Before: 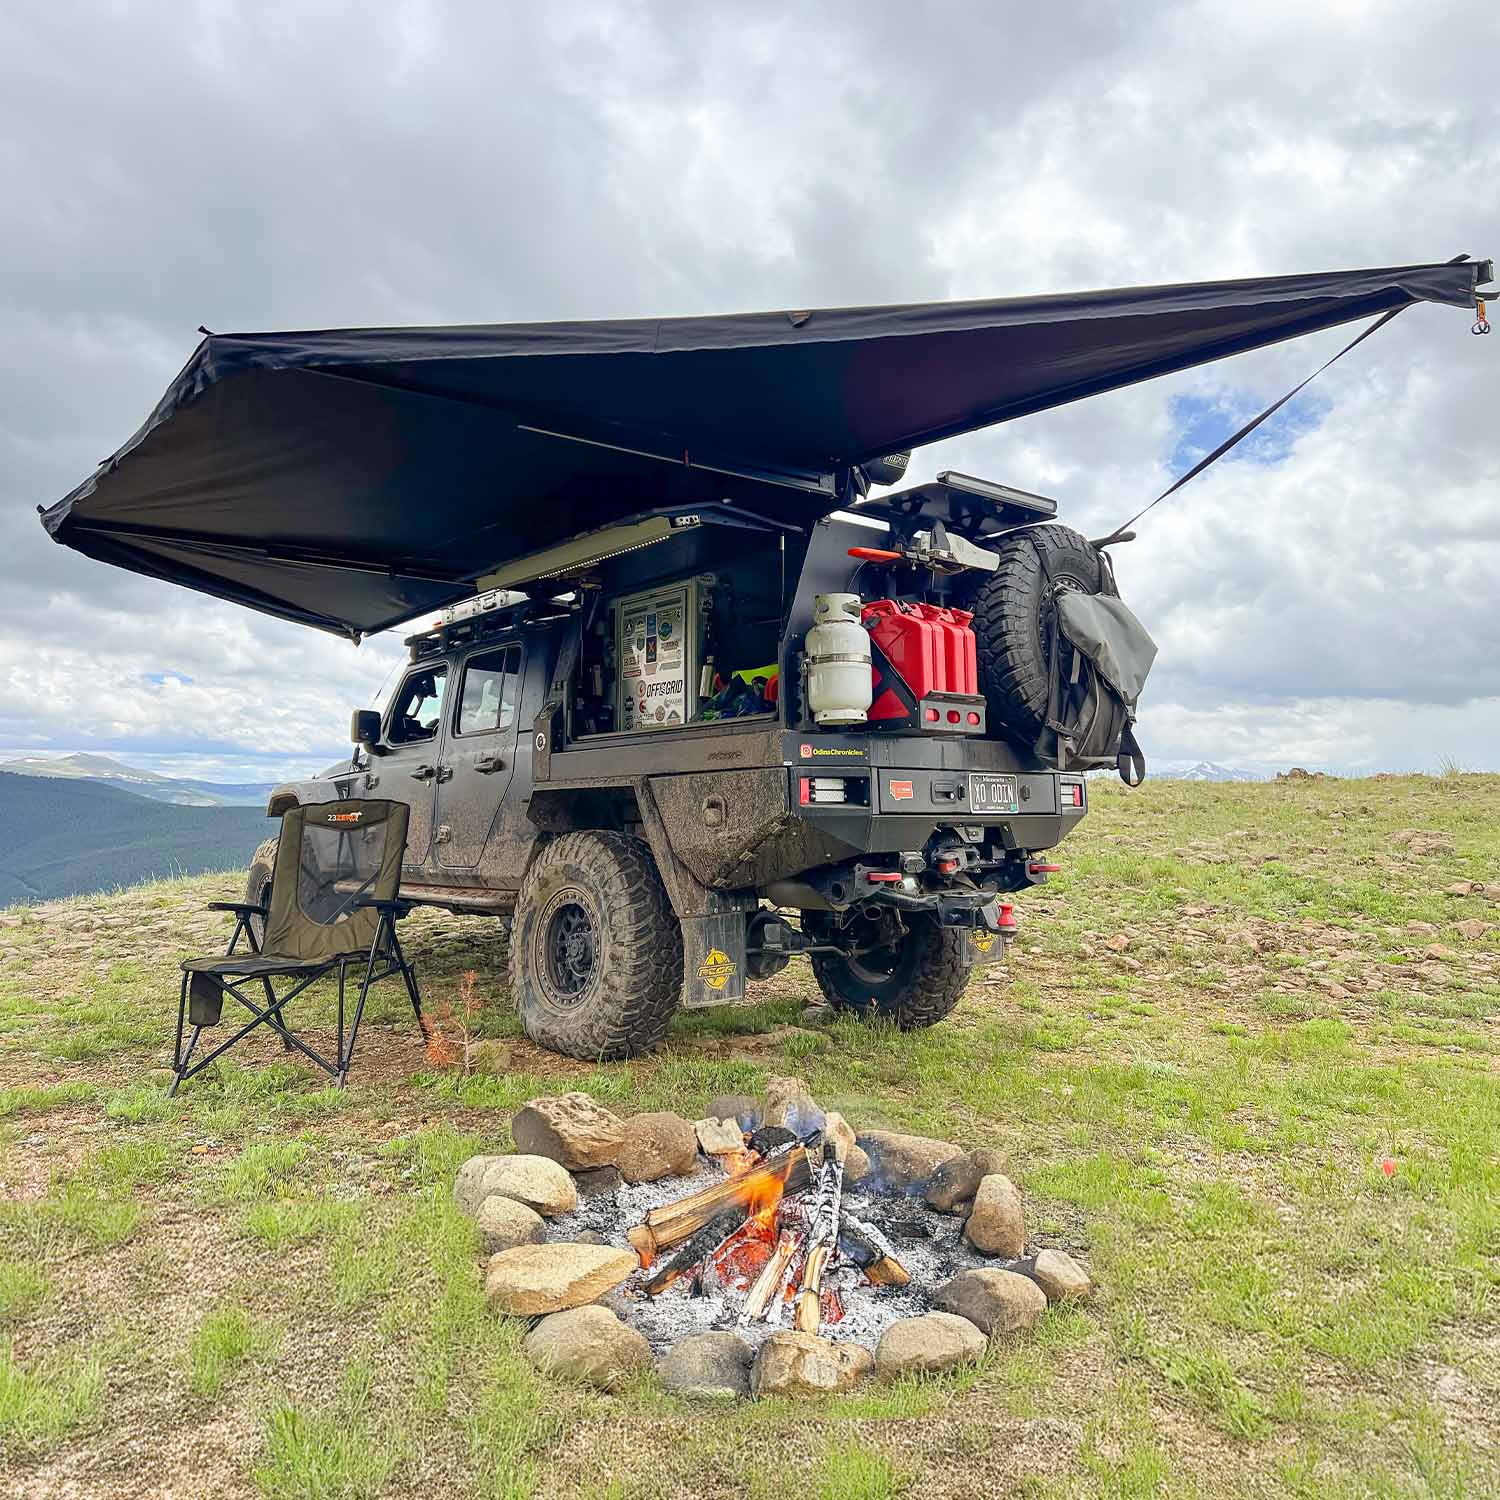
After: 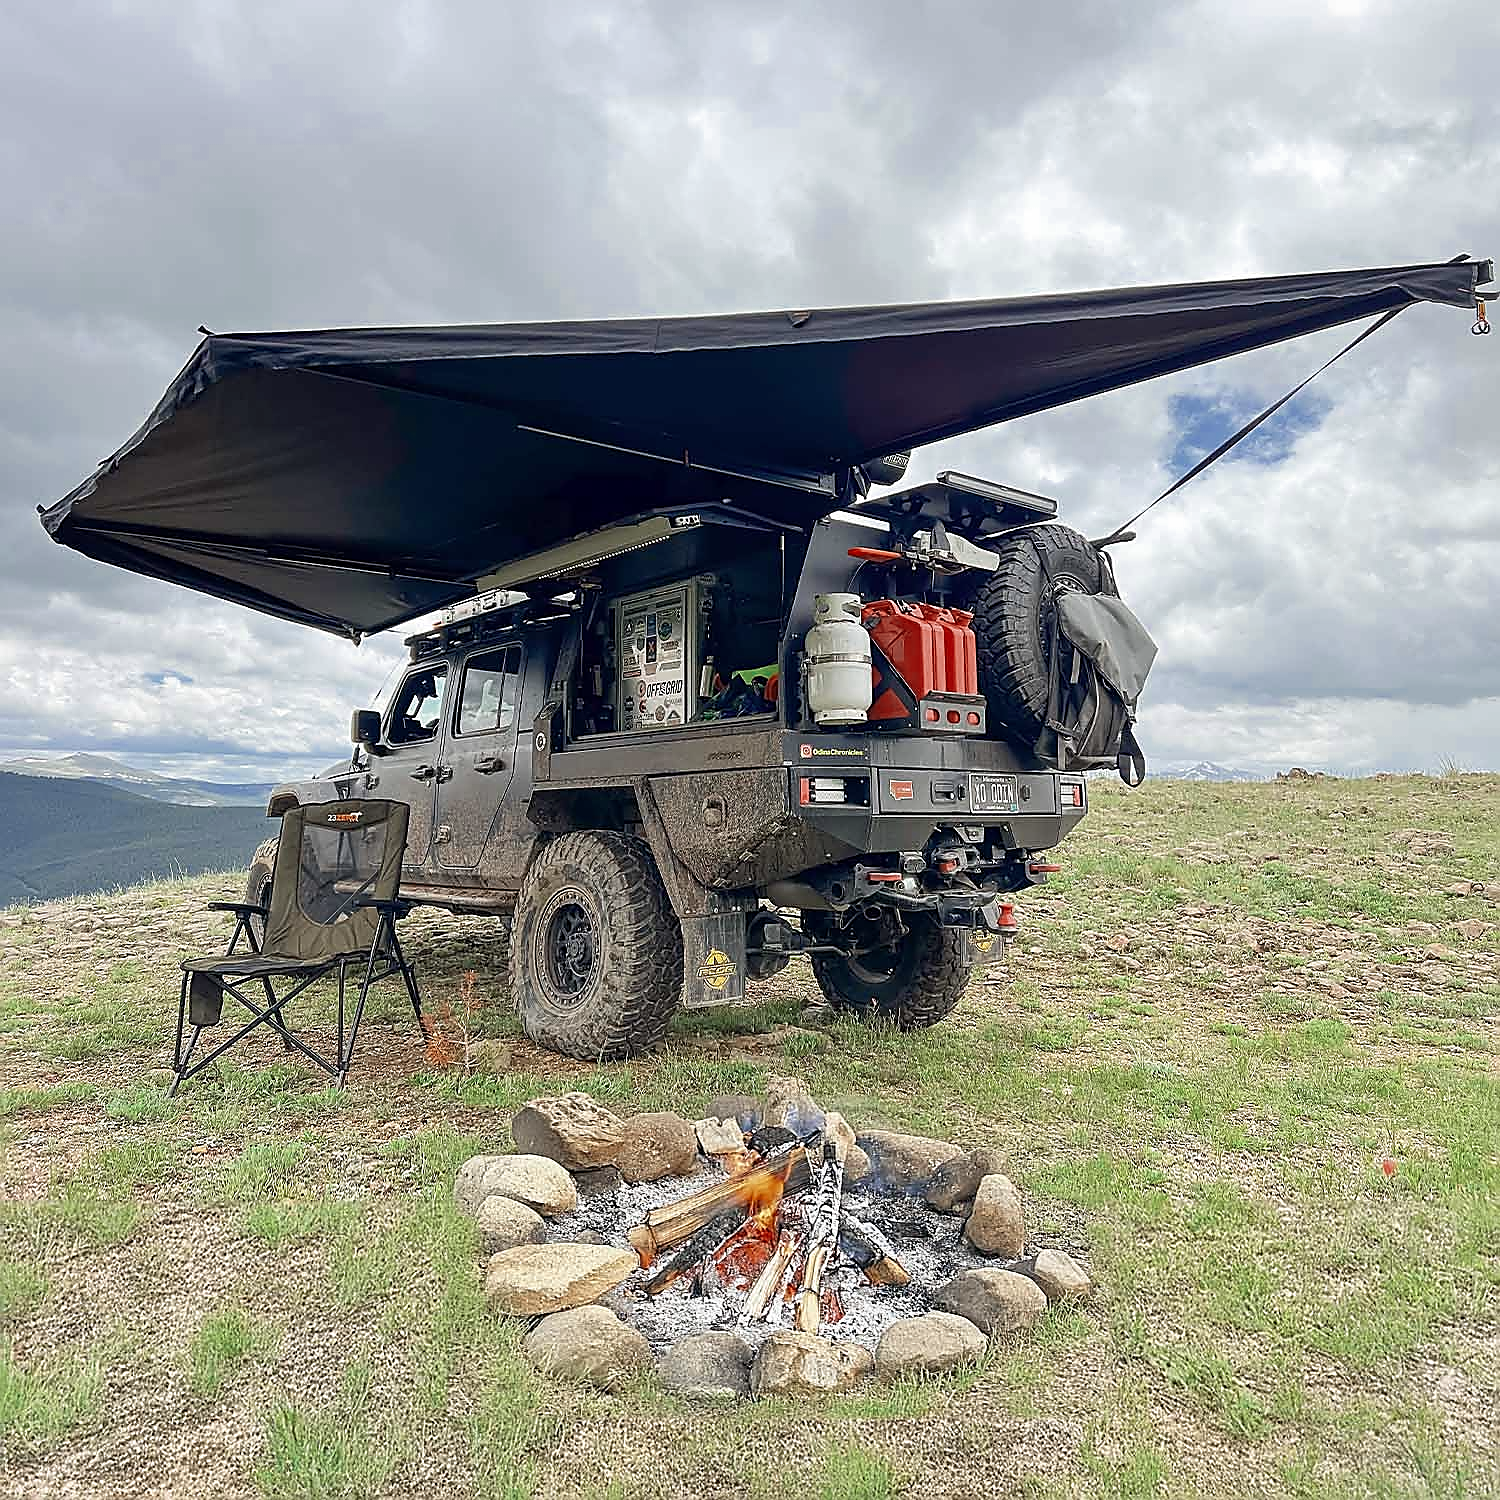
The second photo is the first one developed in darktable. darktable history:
sharpen: radius 1.348, amount 1.256, threshold 0.698
color zones: curves: ch0 [(0, 0.5) (0.125, 0.4) (0.25, 0.5) (0.375, 0.4) (0.5, 0.4) (0.625, 0.35) (0.75, 0.35) (0.875, 0.5)]; ch1 [(0, 0.35) (0.125, 0.45) (0.25, 0.35) (0.375, 0.35) (0.5, 0.35) (0.625, 0.35) (0.75, 0.45) (0.875, 0.35)]; ch2 [(0, 0.6) (0.125, 0.5) (0.25, 0.5) (0.375, 0.6) (0.5, 0.6) (0.625, 0.5) (0.75, 0.5) (0.875, 0.5)]
color correction: highlights b* -0.017, saturation 0.992
